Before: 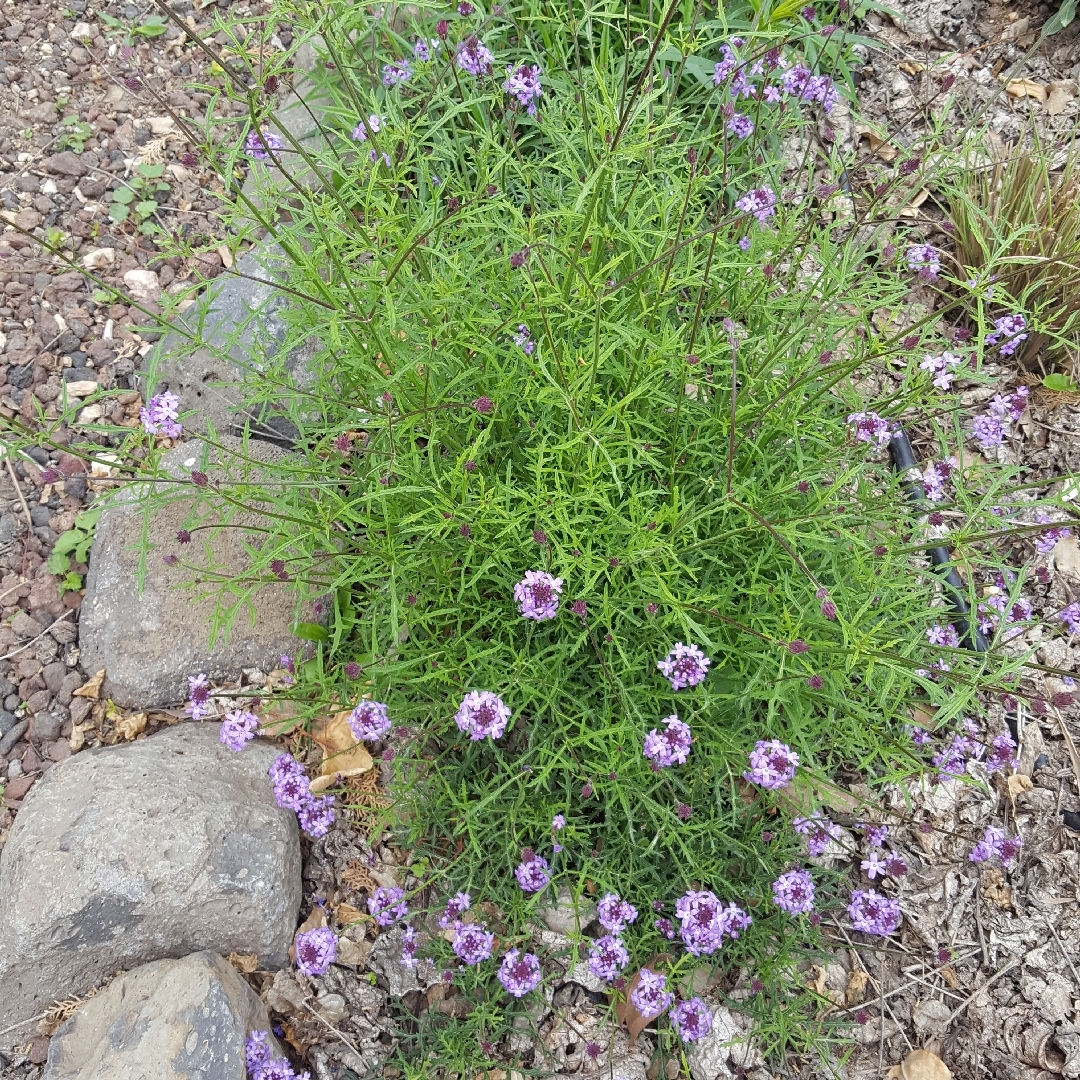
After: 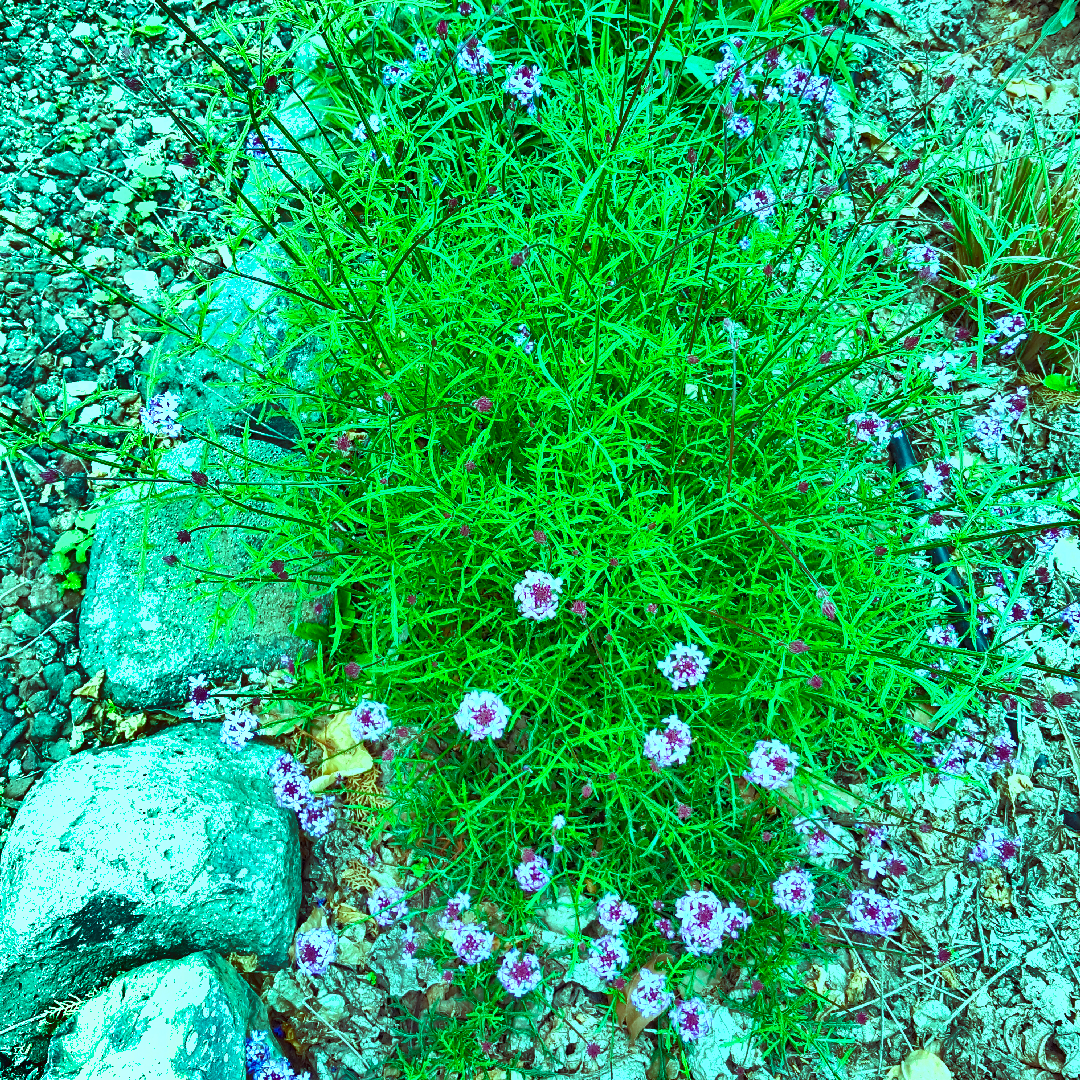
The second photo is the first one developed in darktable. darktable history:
shadows and highlights: white point adjustment 0.097, highlights -69.74, soften with gaussian
exposure: exposure 0.64 EV, compensate highlight preservation false
color balance rgb: highlights gain › luminance 20.2%, highlights gain › chroma 13.074%, highlights gain › hue 173.88°, linear chroma grading › shadows 10.077%, linear chroma grading › highlights 11.021%, linear chroma grading › global chroma 14.643%, linear chroma grading › mid-tones 14.81%, perceptual saturation grading › global saturation 27.47%, perceptual saturation grading › highlights -28.459%, perceptual saturation grading › mid-tones 15.402%, perceptual saturation grading › shadows 33.906%, global vibrance -23.633%
